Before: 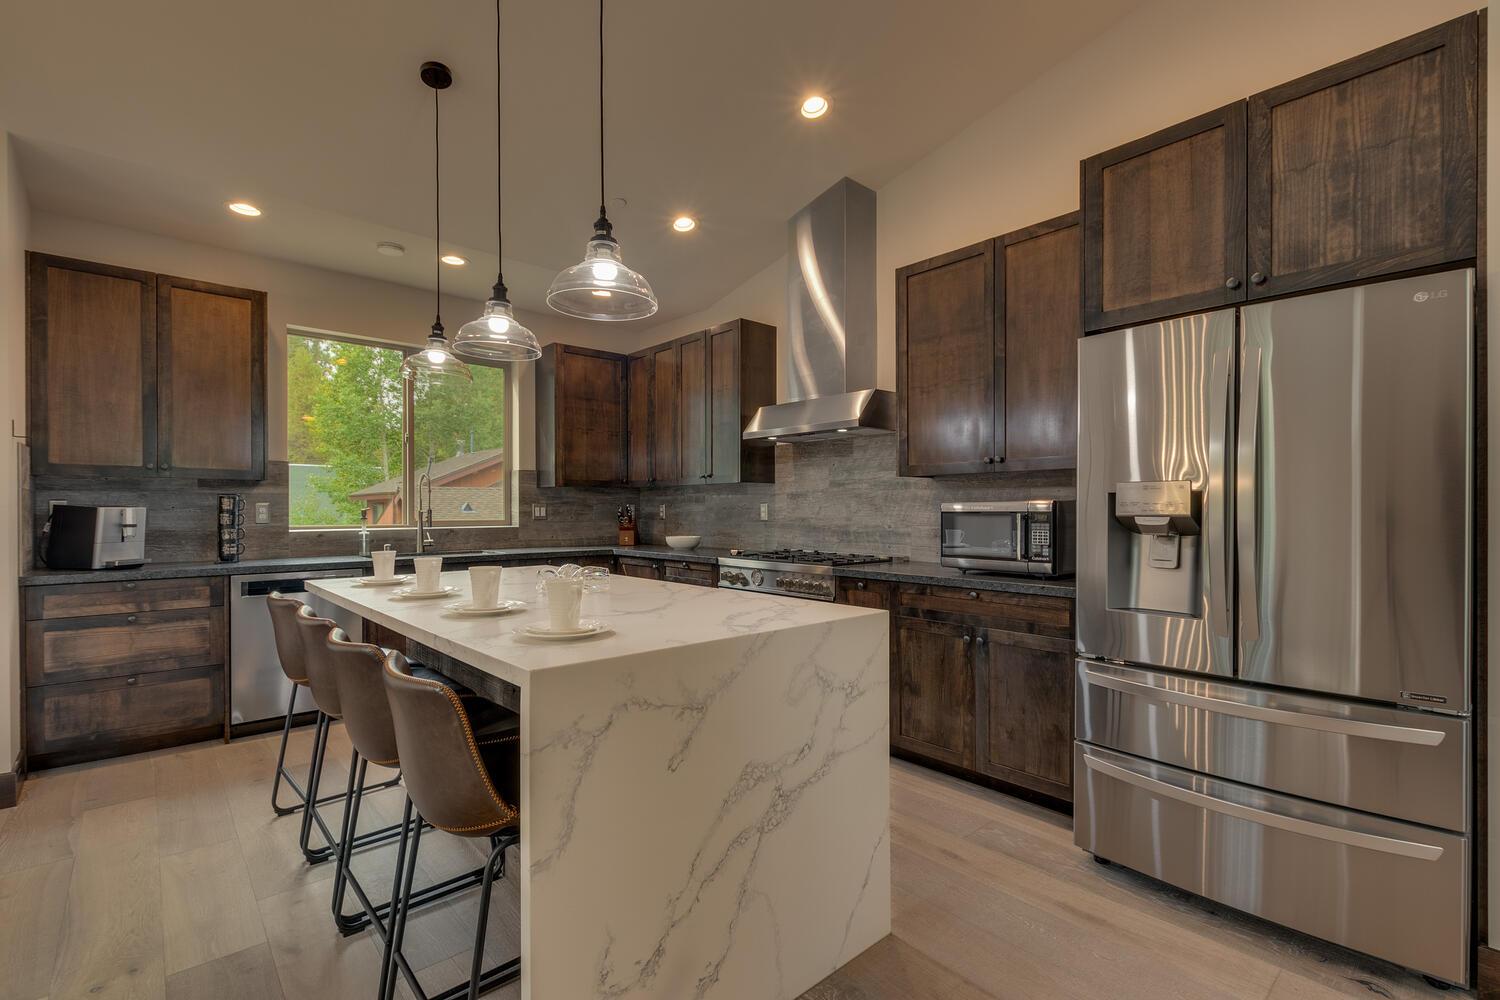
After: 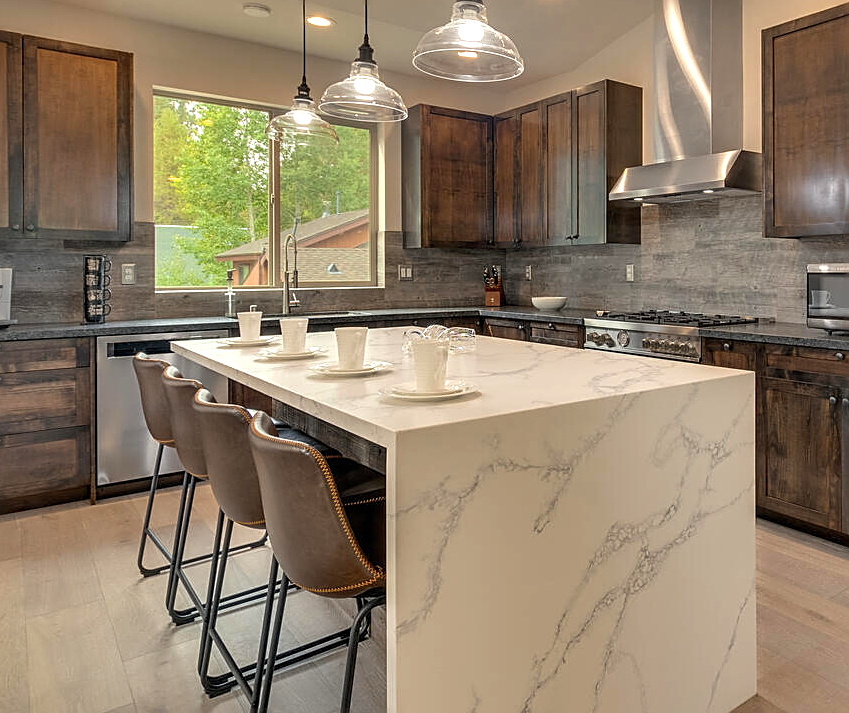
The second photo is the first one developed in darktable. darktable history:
crop: left 8.989%, top 23.978%, right 34.366%, bottom 4.715%
exposure: black level correction 0, exposure 0.694 EV, compensate highlight preservation false
sharpen: amount 0.493
levels: black 0.09%
